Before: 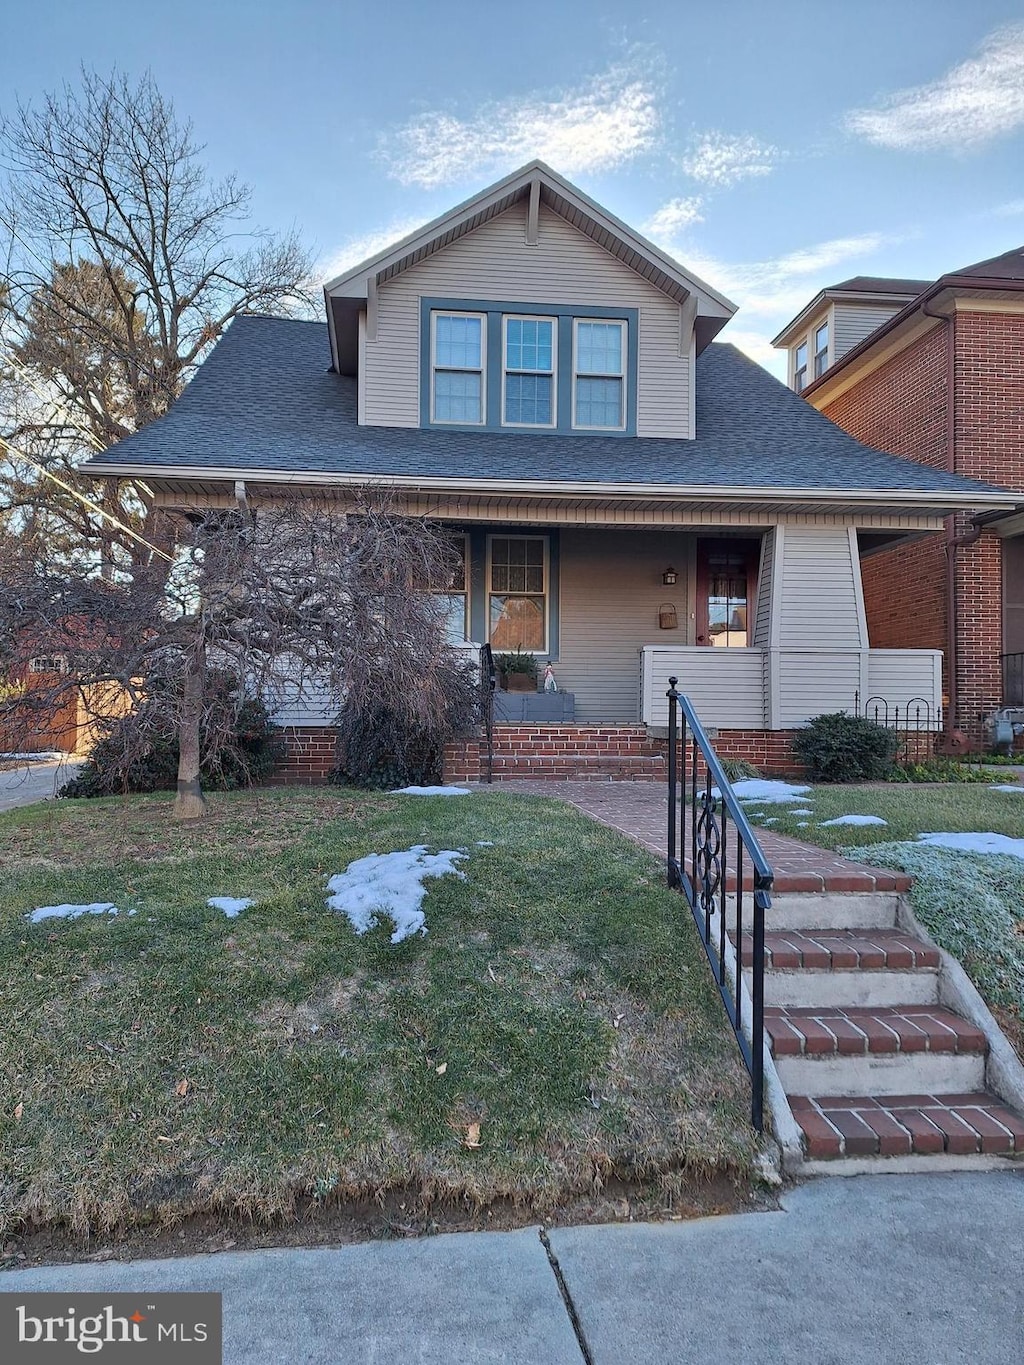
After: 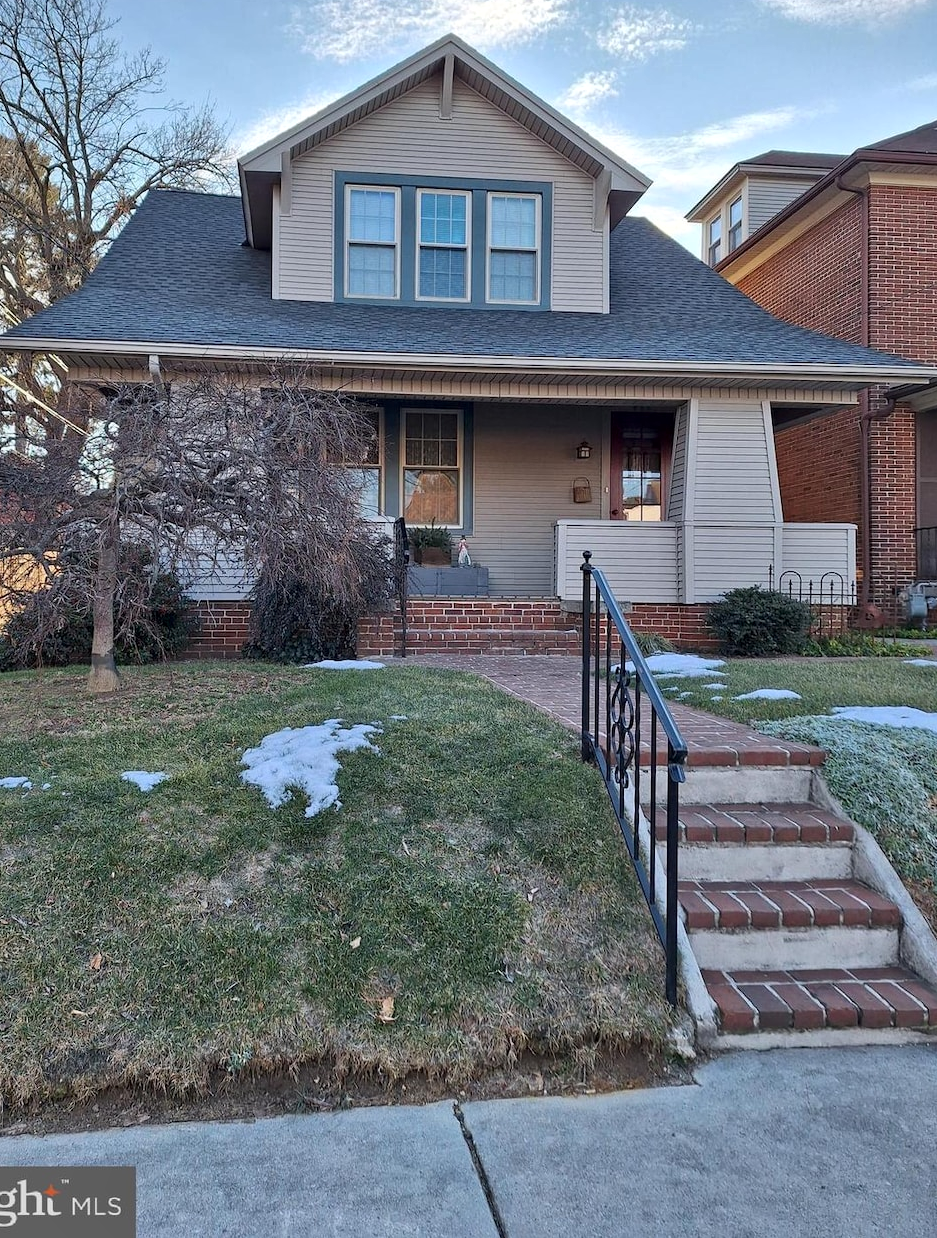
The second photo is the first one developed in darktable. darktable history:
crop and rotate: left 8.404%, top 9.289%
local contrast: mode bilateral grid, contrast 21, coarseness 49, detail 127%, midtone range 0.2
